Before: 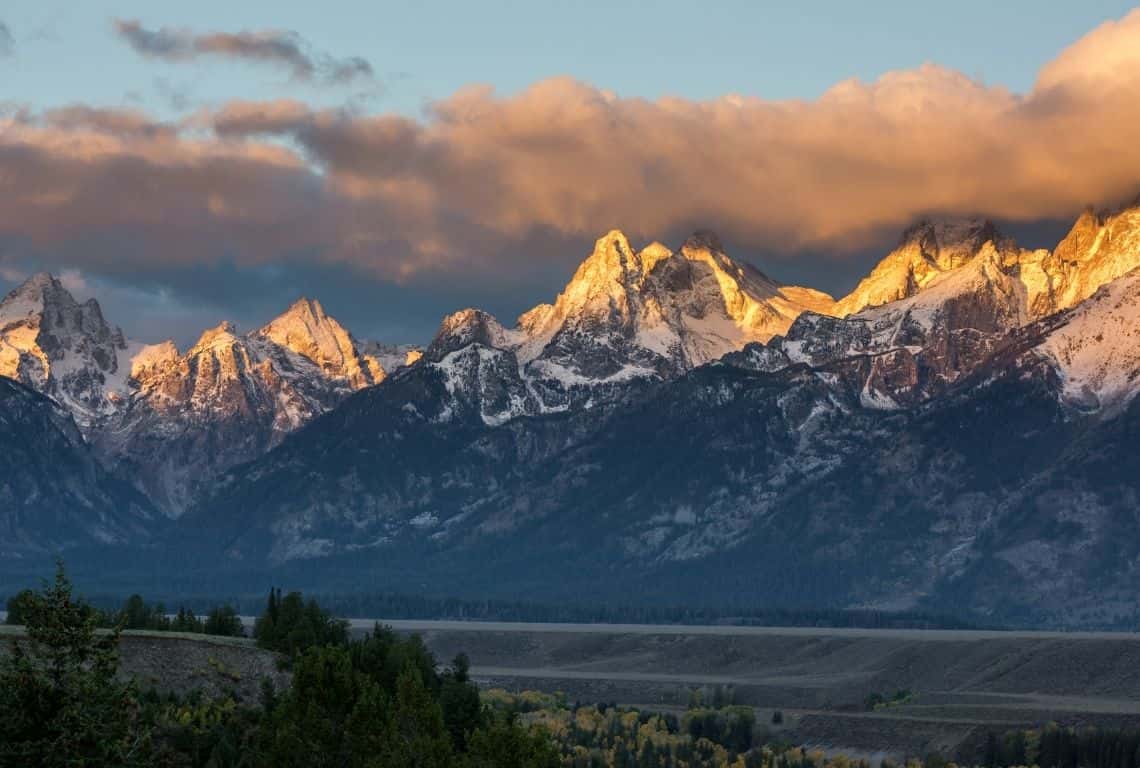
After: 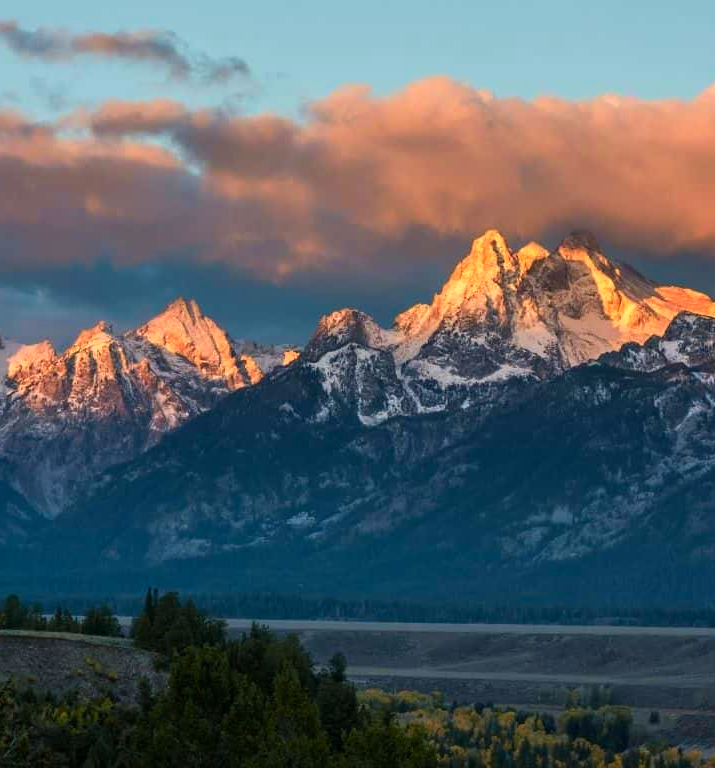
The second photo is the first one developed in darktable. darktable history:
crop: left 10.83%, right 26.412%
color zones: curves: ch1 [(0.309, 0.524) (0.41, 0.329) (0.508, 0.509)]; ch2 [(0.25, 0.457) (0.75, 0.5)], mix 22.03%
contrast brightness saturation: contrast 0.084, saturation 0.201
exposure: compensate exposure bias true, compensate highlight preservation false
velvia: on, module defaults
